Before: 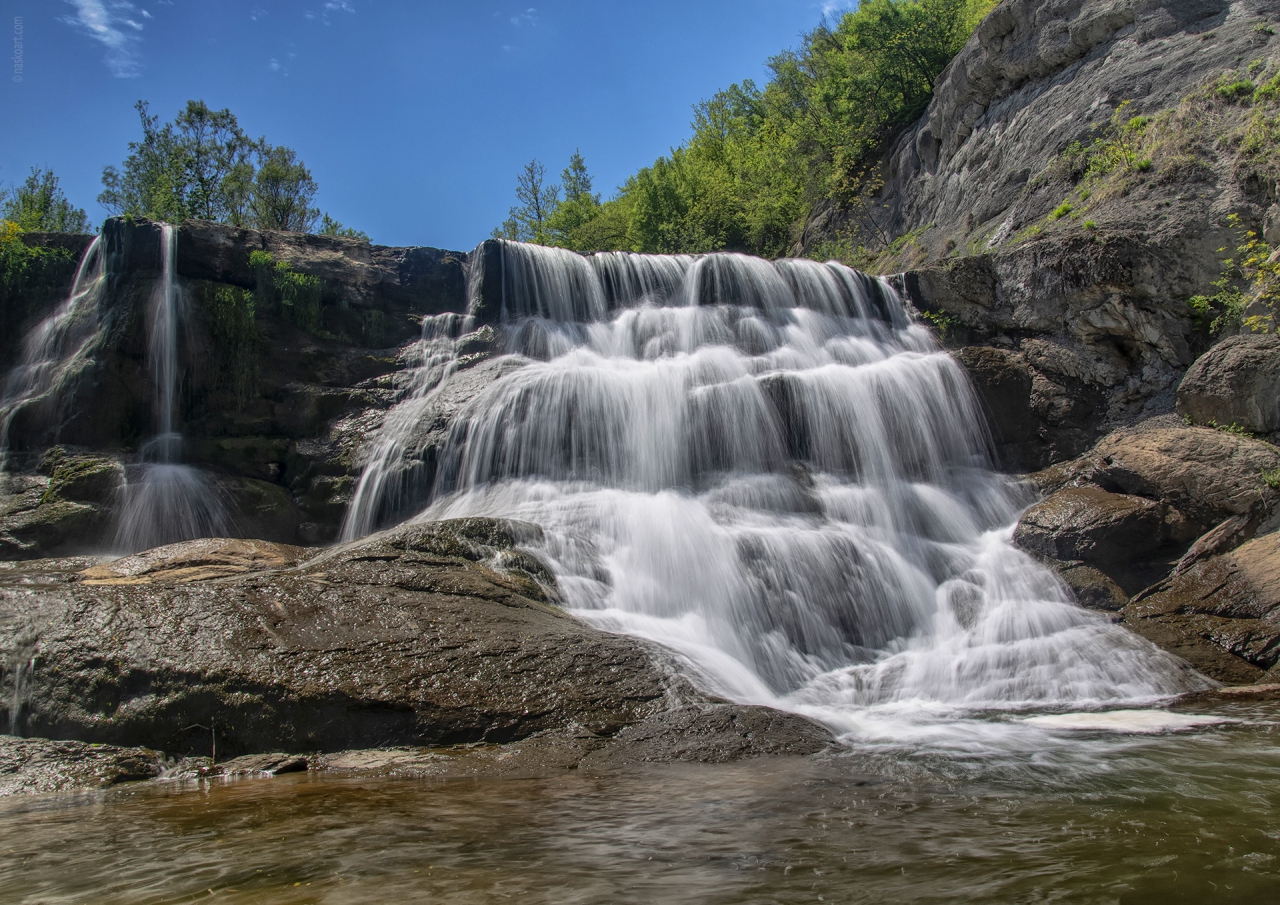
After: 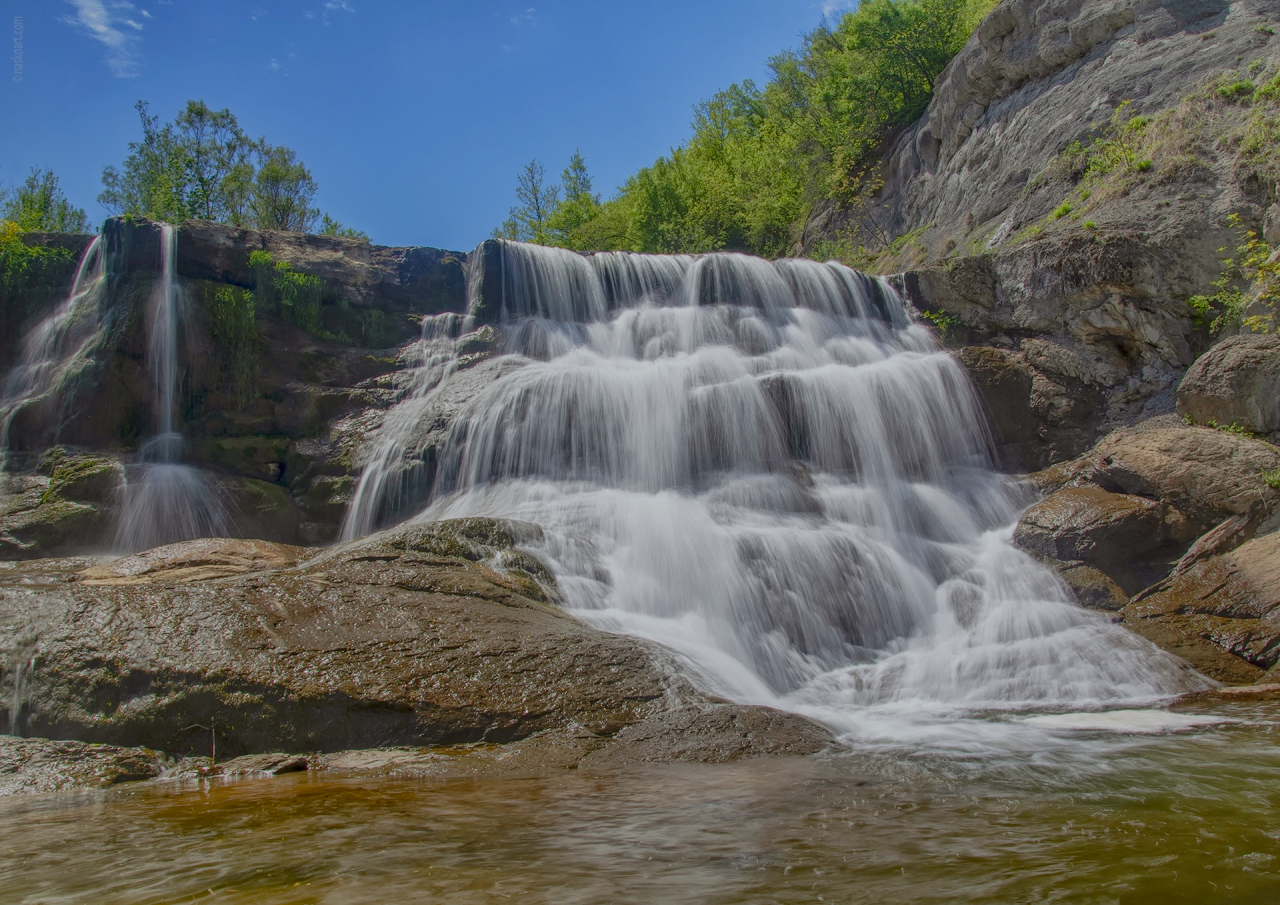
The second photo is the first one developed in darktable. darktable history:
color balance rgb: perceptual saturation grading › global saturation 20%, perceptual saturation grading › highlights -49.034%, perceptual saturation grading › shadows 23.975%, contrast -29.515%
color correction: highlights a* -2.81, highlights b* -2.63, shadows a* 2.57, shadows b* 2.86
